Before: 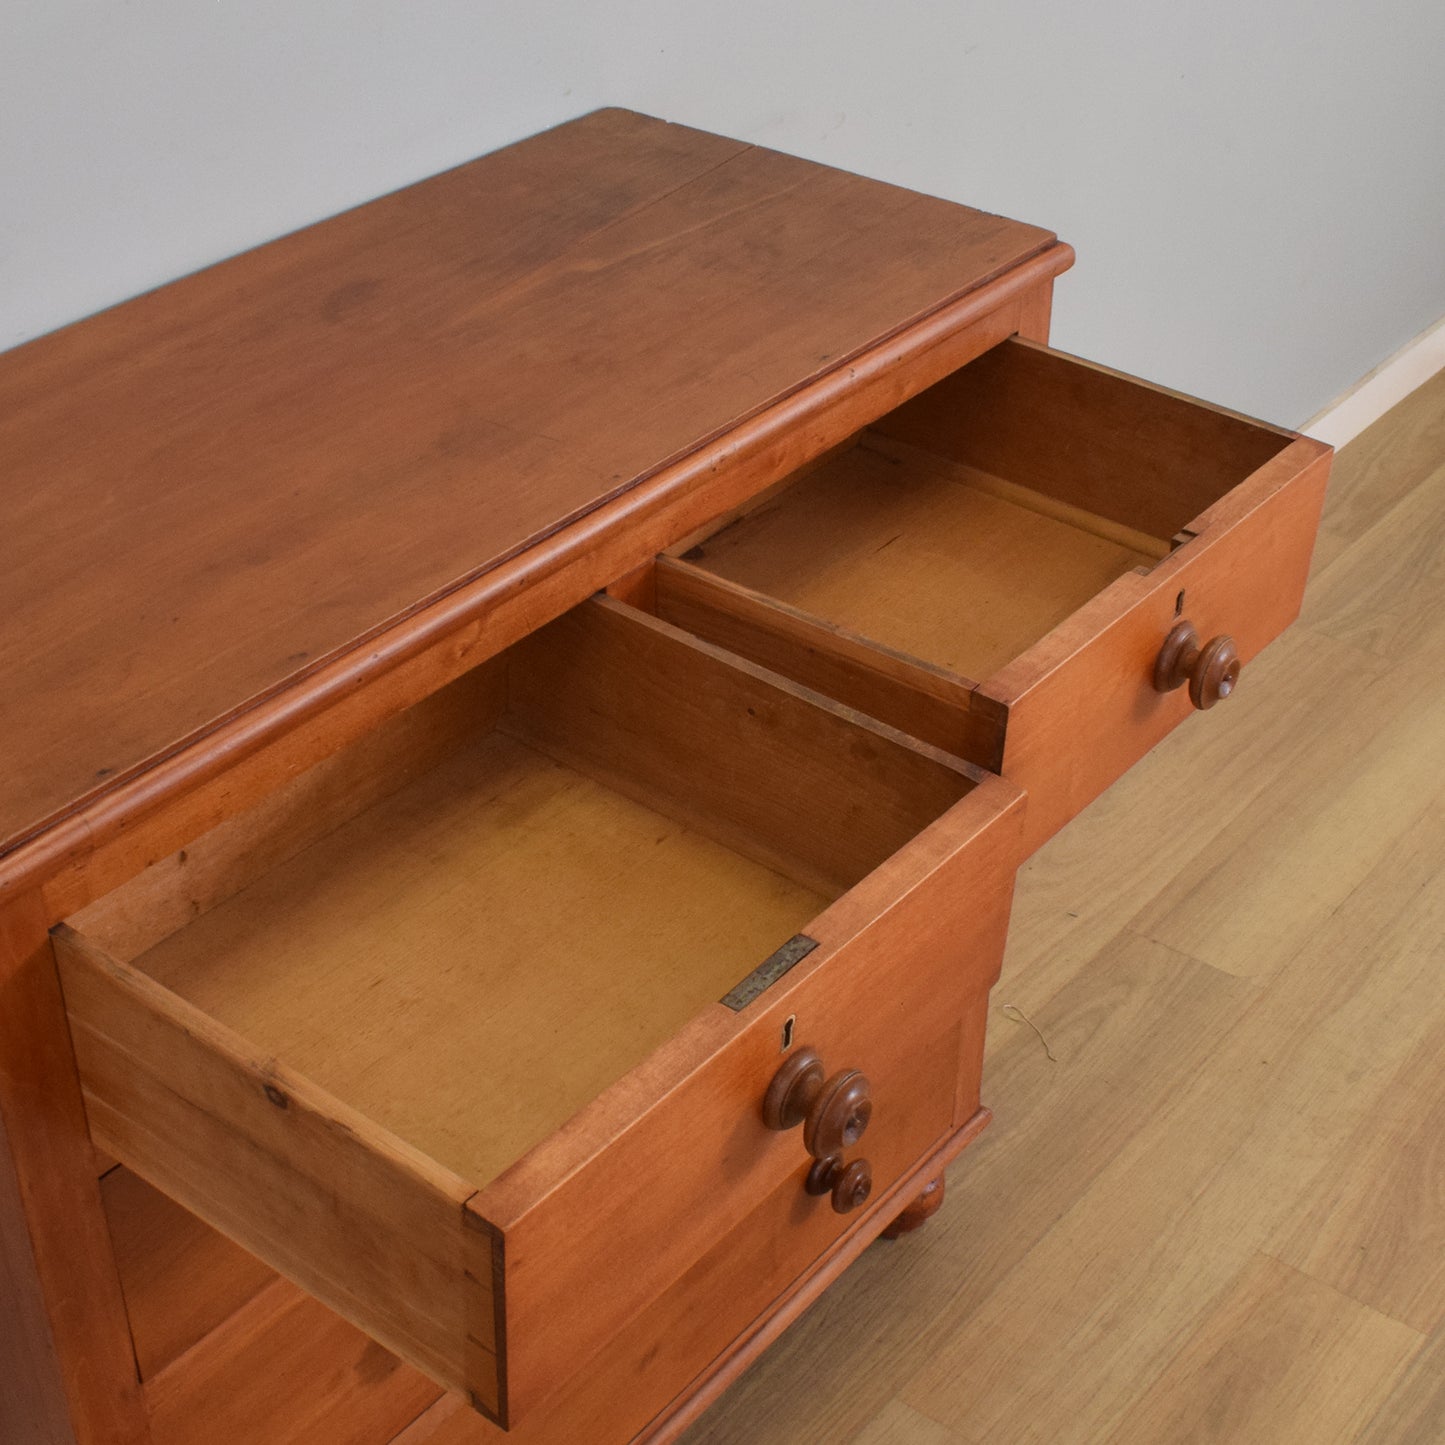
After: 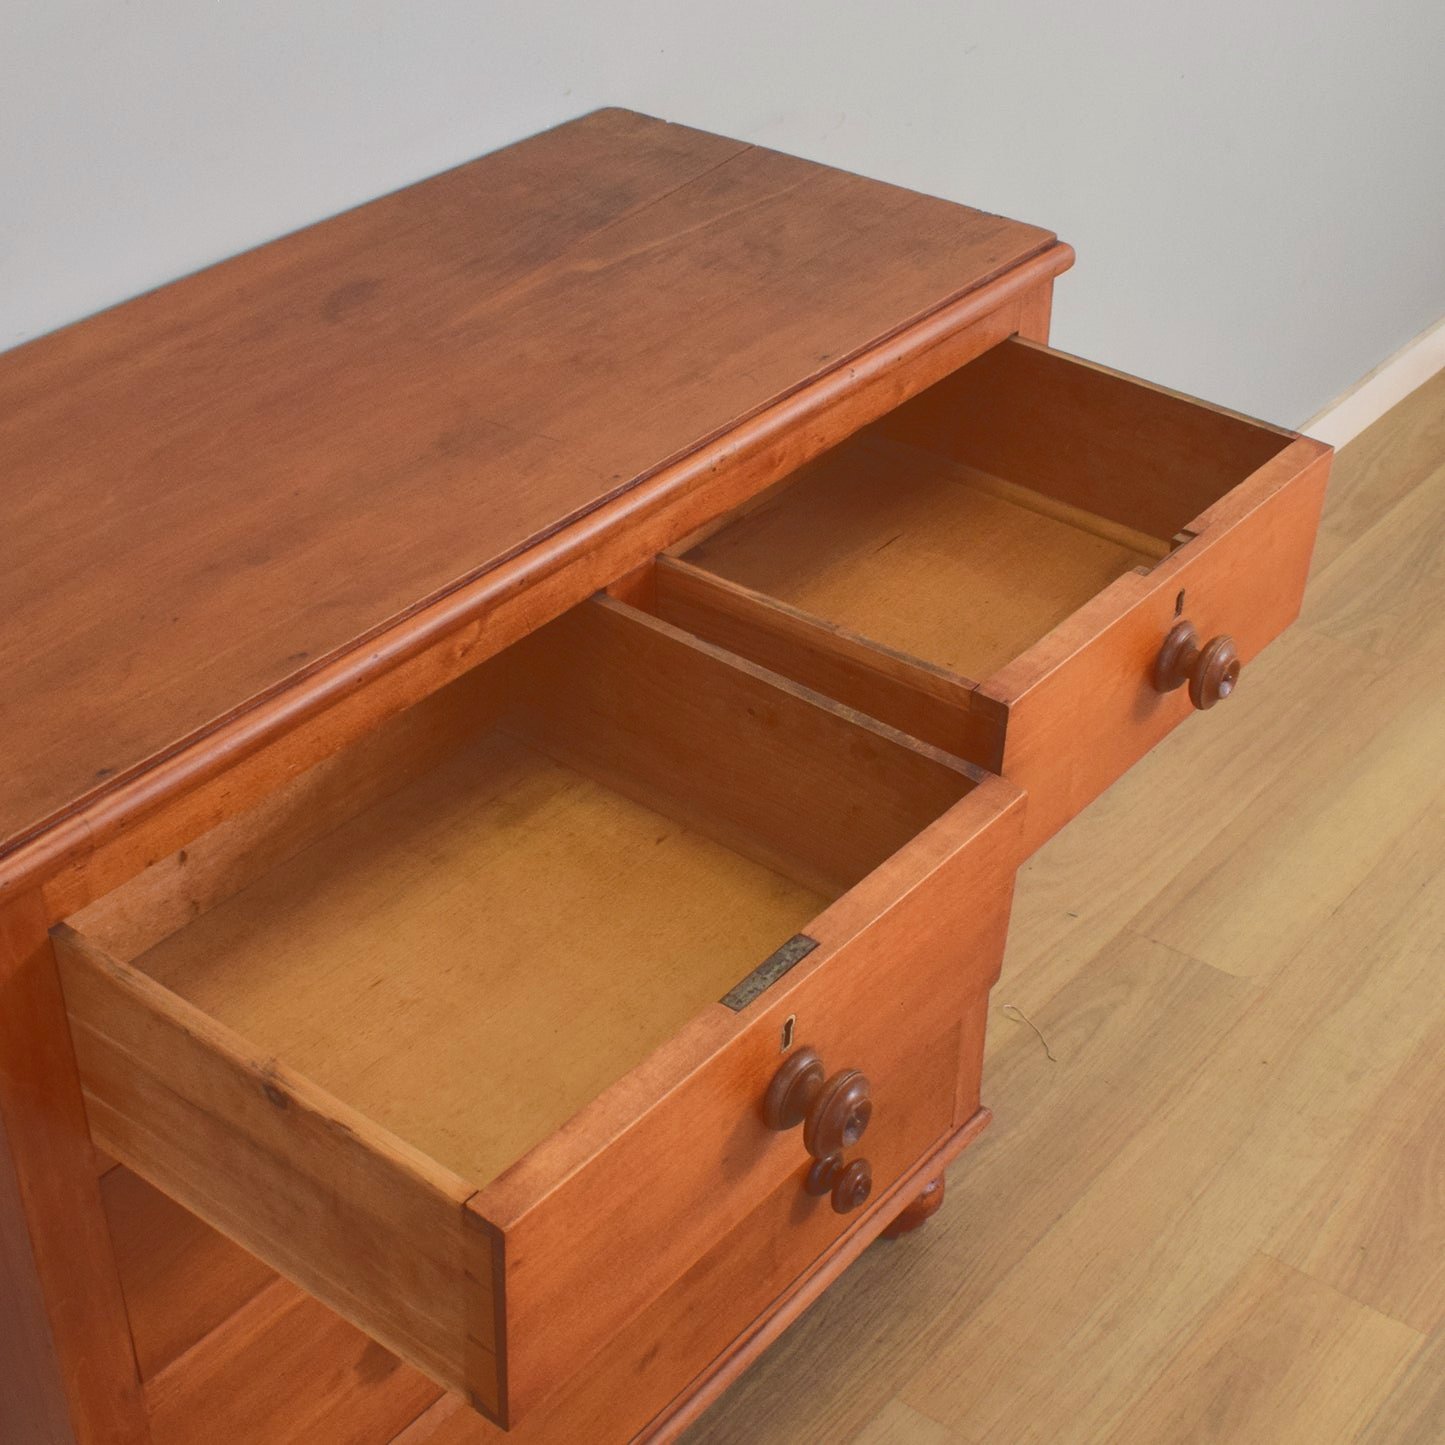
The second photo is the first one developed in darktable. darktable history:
tone curve: curves: ch0 [(0, 0) (0.003, 0.211) (0.011, 0.211) (0.025, 0.215) (0.044, 0.218) (0.069, 0.224) (0.1, 0.227) (0.136, 0.233) (0.177, 0.247) (0.224, 0.275) (0.277, 0.309) (0.335, 0.366) (0.399, 0.438) (0.468, 0.515) (0.543, 0.586) (0.623, 0.658) (0.709, 0.735) (0.801, 0.821) (0.898, 0.889) (1, 1)]
color correction: highlights a* 0.344, highlights b* 2.69, shadows a* -0.736, shadows b* -4.08
